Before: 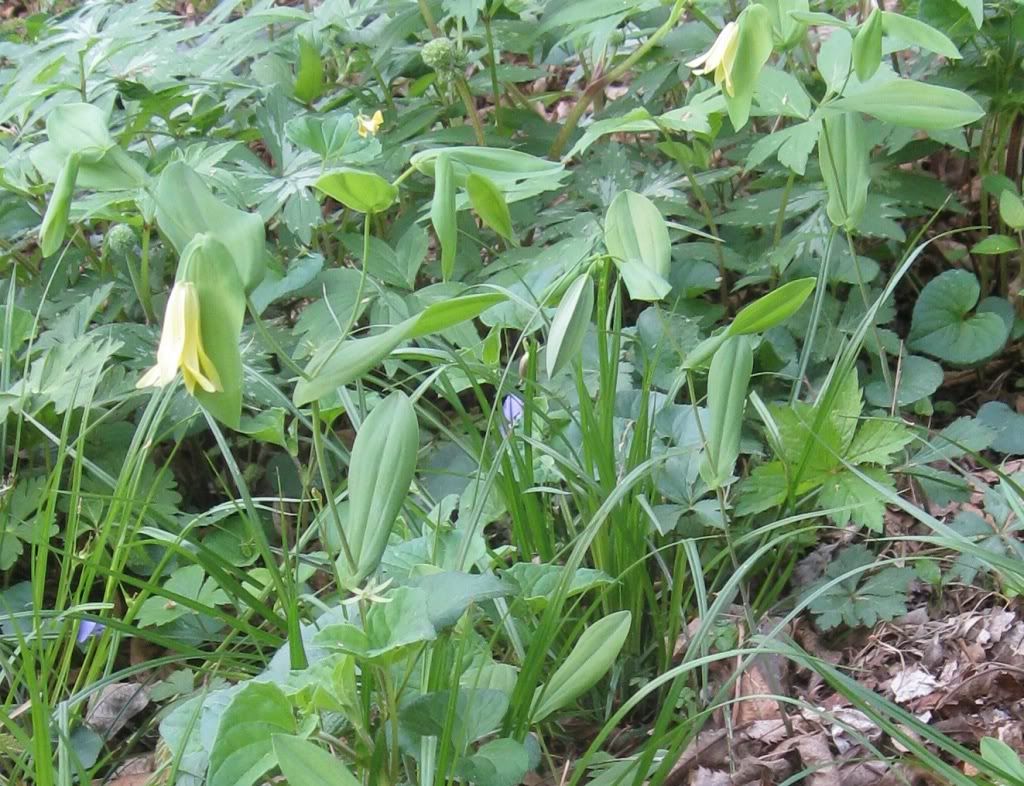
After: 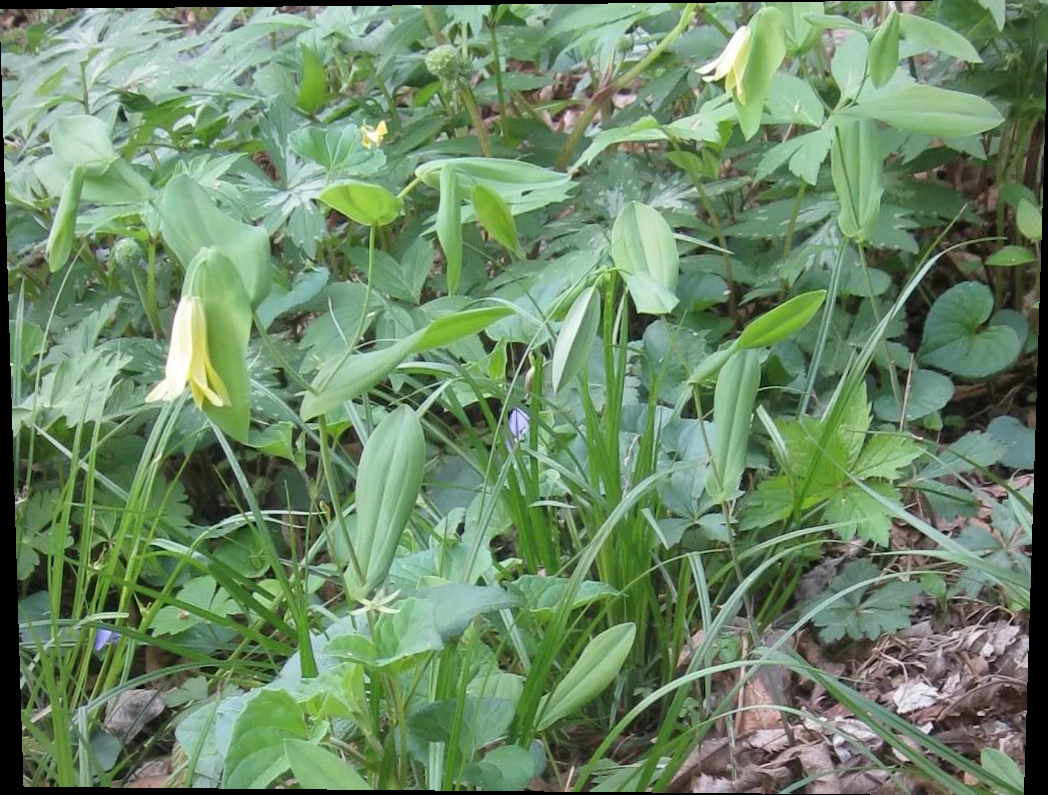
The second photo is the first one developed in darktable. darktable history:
rotate and perspective: lens shift (vertical) 0.048, lens shift (horizontal) -0.024, automatic cropping off
vignetting: fall-off radius 93.87%
